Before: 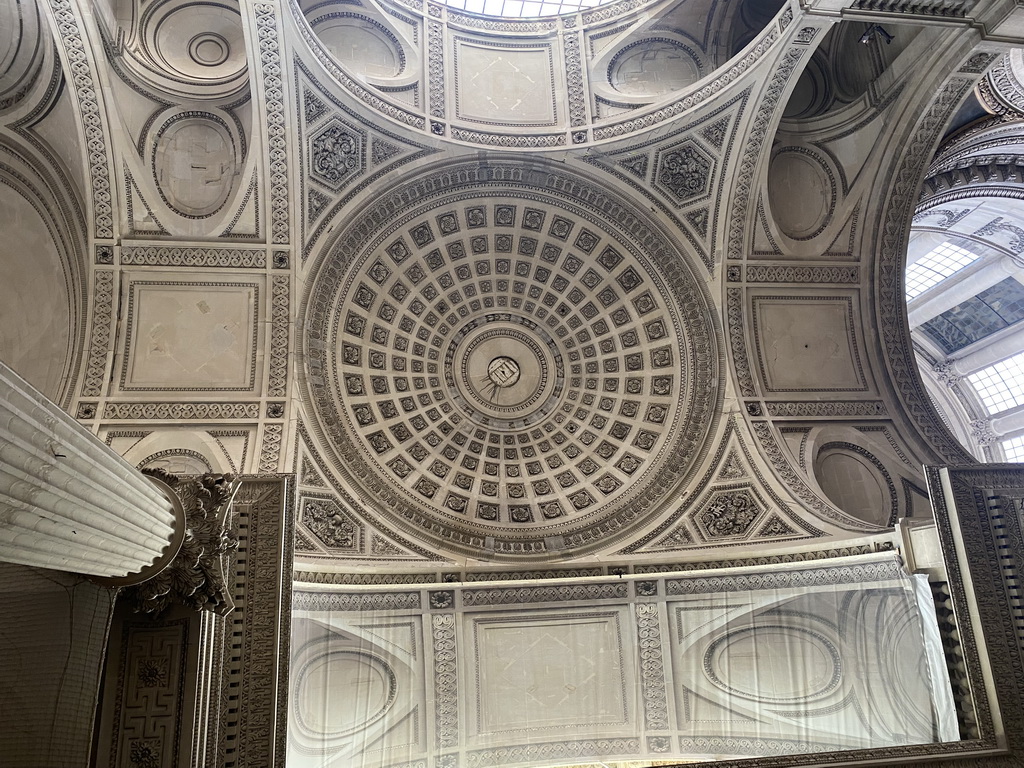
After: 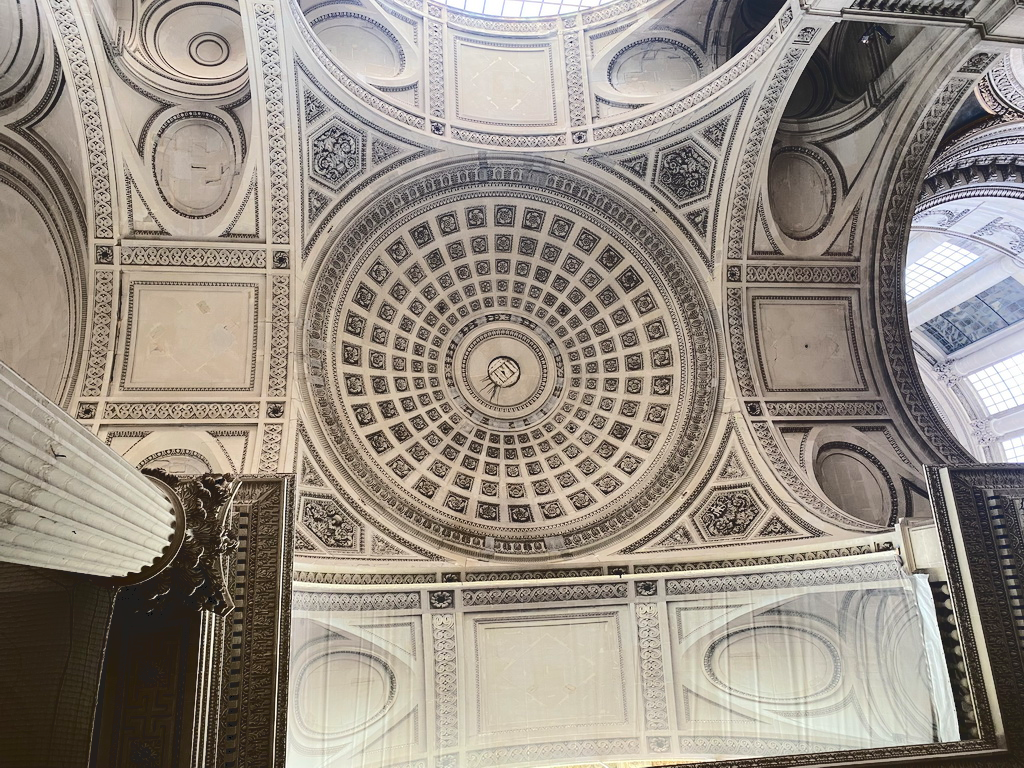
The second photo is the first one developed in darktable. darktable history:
tone curve: curves: ch0 [(0, 0) (0.003, 0.117) (0.011, 0.115) (0.025, 0.116) (0.044, 0.116) (0.069, 0.112) (0.1, 0.113) (0.136, 0.127) (0.177, 0.148) (0.224, 0.191) (0.277, 0.249) (0.335, 0.363) (0.399, 0.479) (0.468, 0.589) (0.543, 0.664) (0.623, 0.733) (0.709, 0.799) (0.801, 0.852) (0.898, 0.914) (1, 1)], color space Lab, independent channels, preserve colors none
